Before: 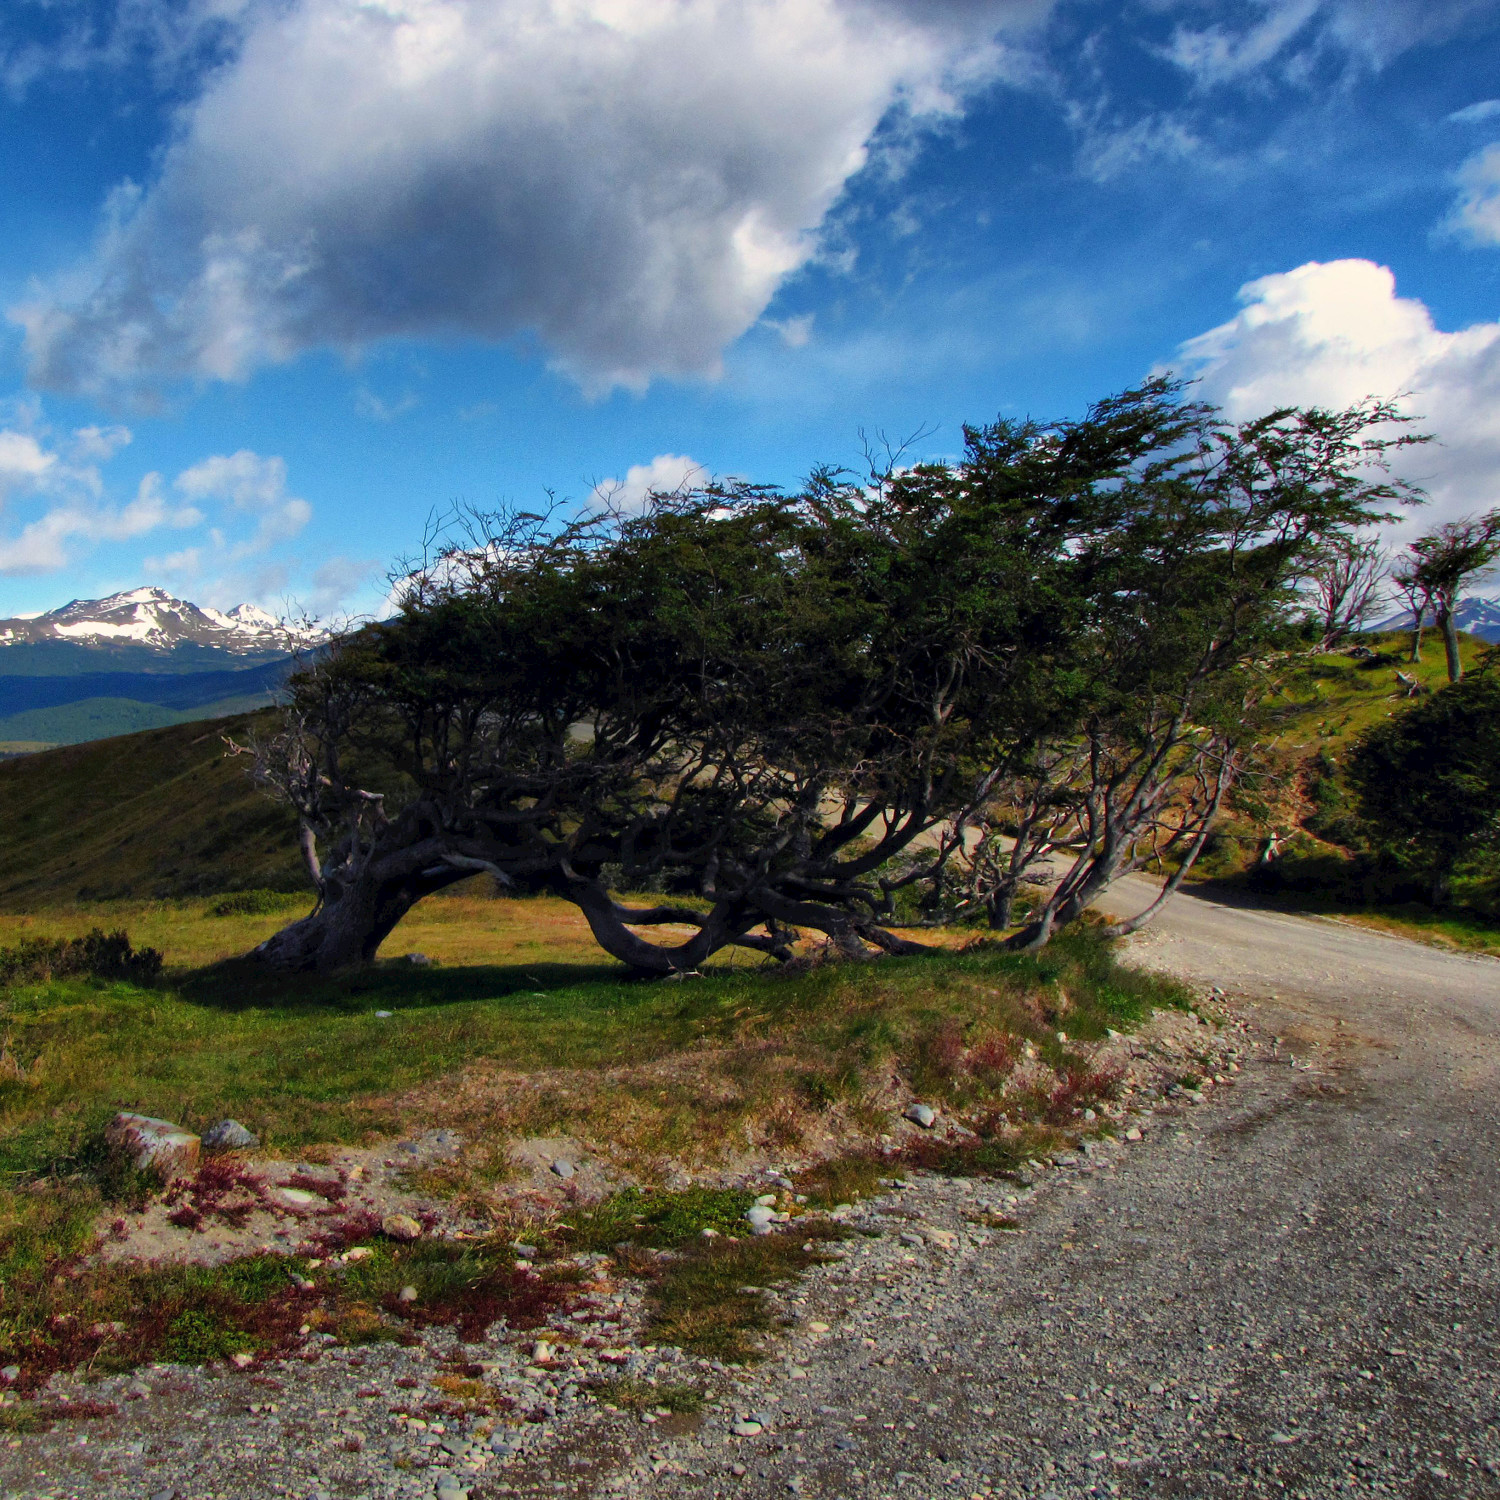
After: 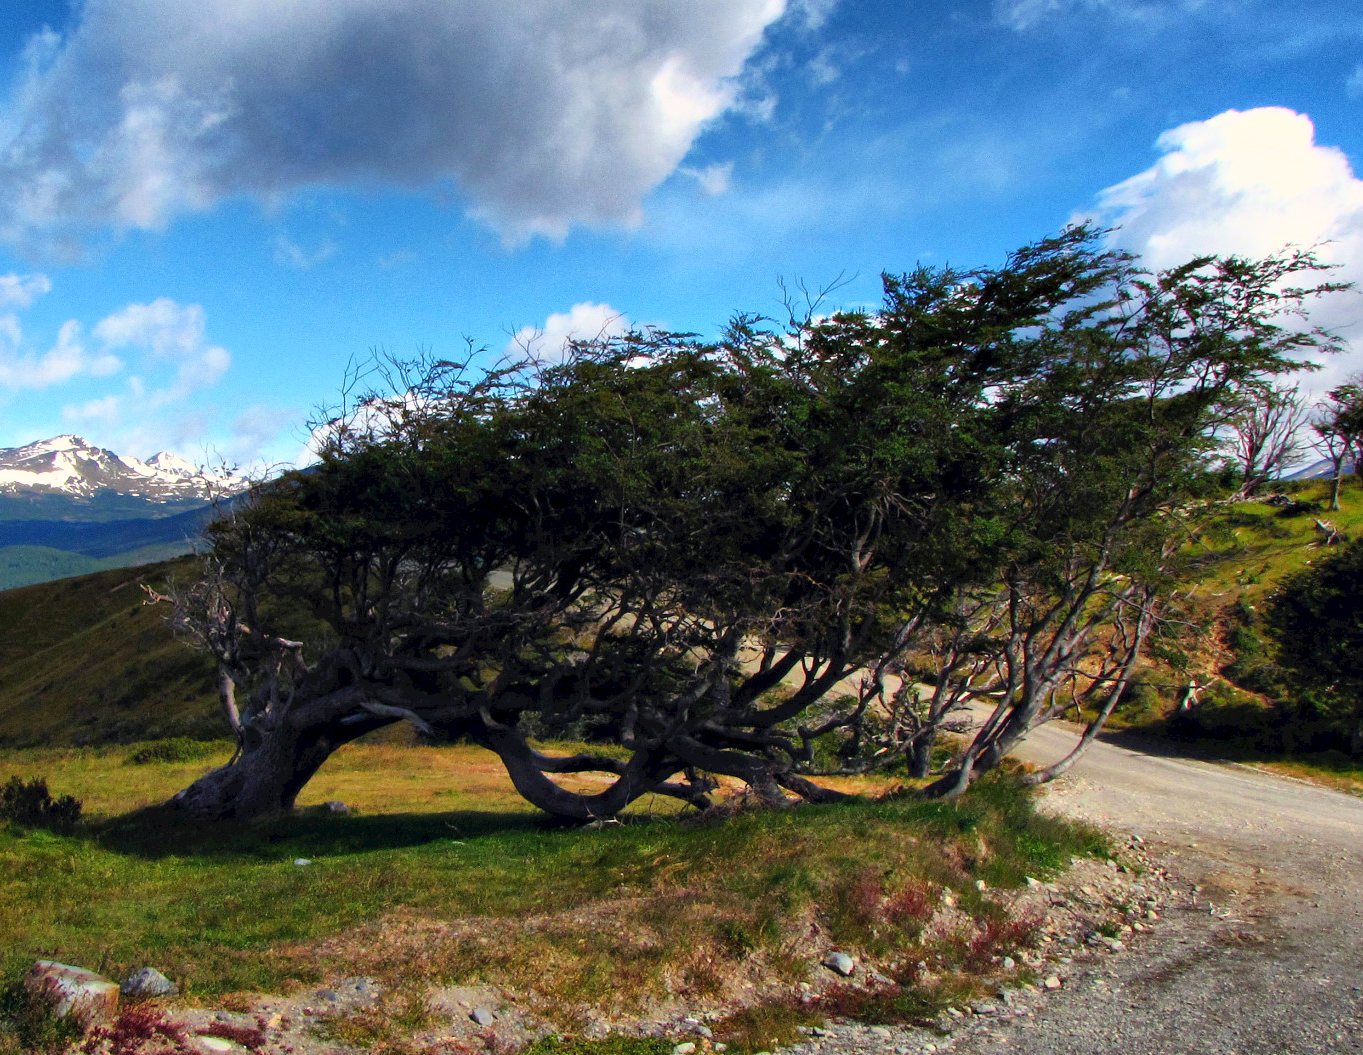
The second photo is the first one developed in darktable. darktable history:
crop: left 5.434%, top 10.188%, right 3.674%, bottom 19.477%
base curve: curves: ch0 [(0, 0) (0.688, 0.865) (1, 1)]
